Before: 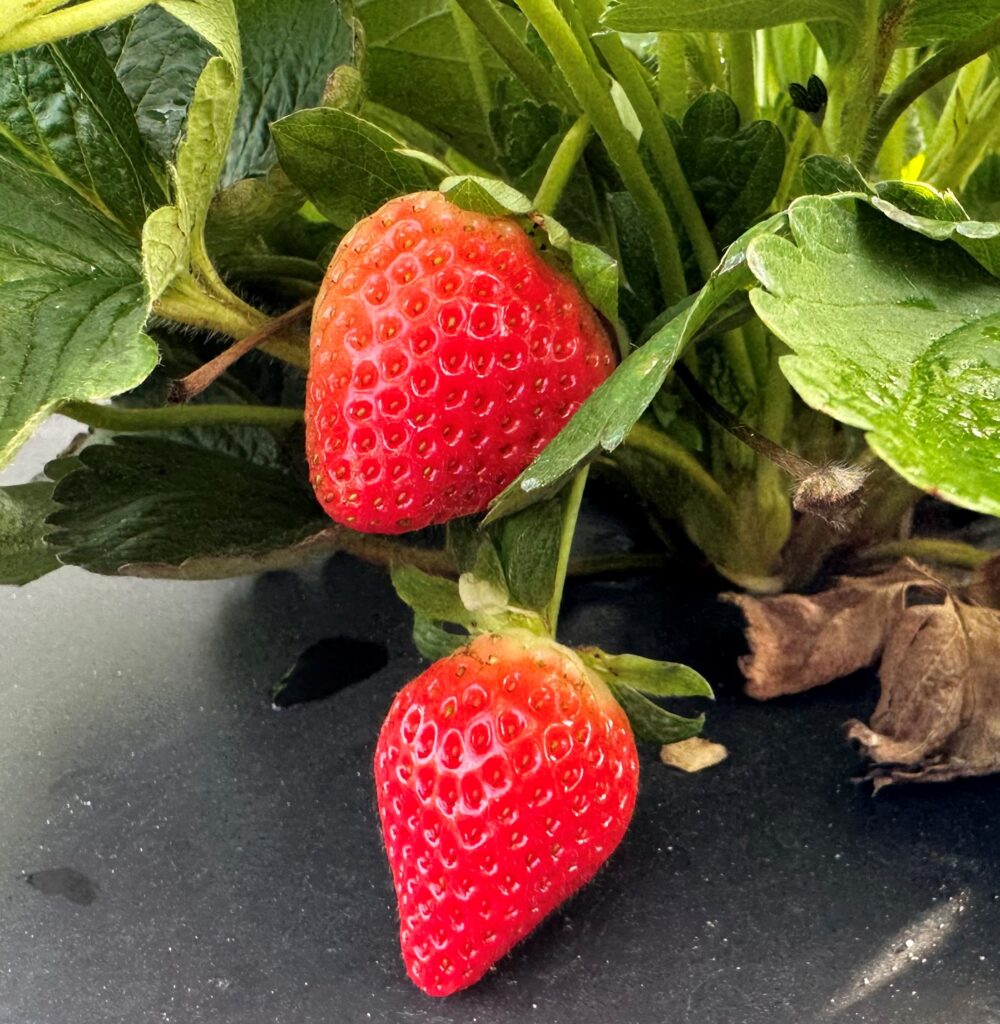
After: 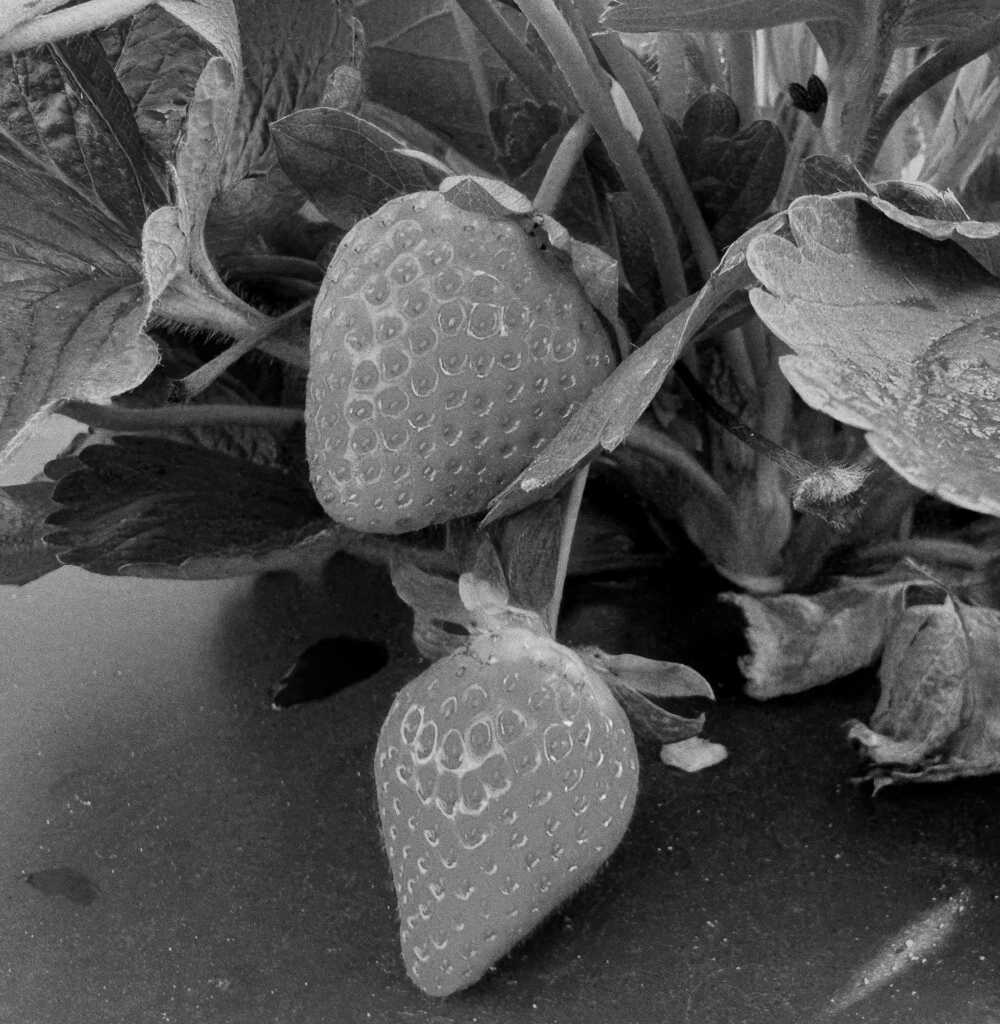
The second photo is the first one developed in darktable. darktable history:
monochrome: a 79.32, b 81.83, size 1.1
grain: coarseness 3.21 ISO
shadows and highlights: radius 108.52, shadows 44.07, highlights -67.8, low approximation 0.01, soften with gaussian
